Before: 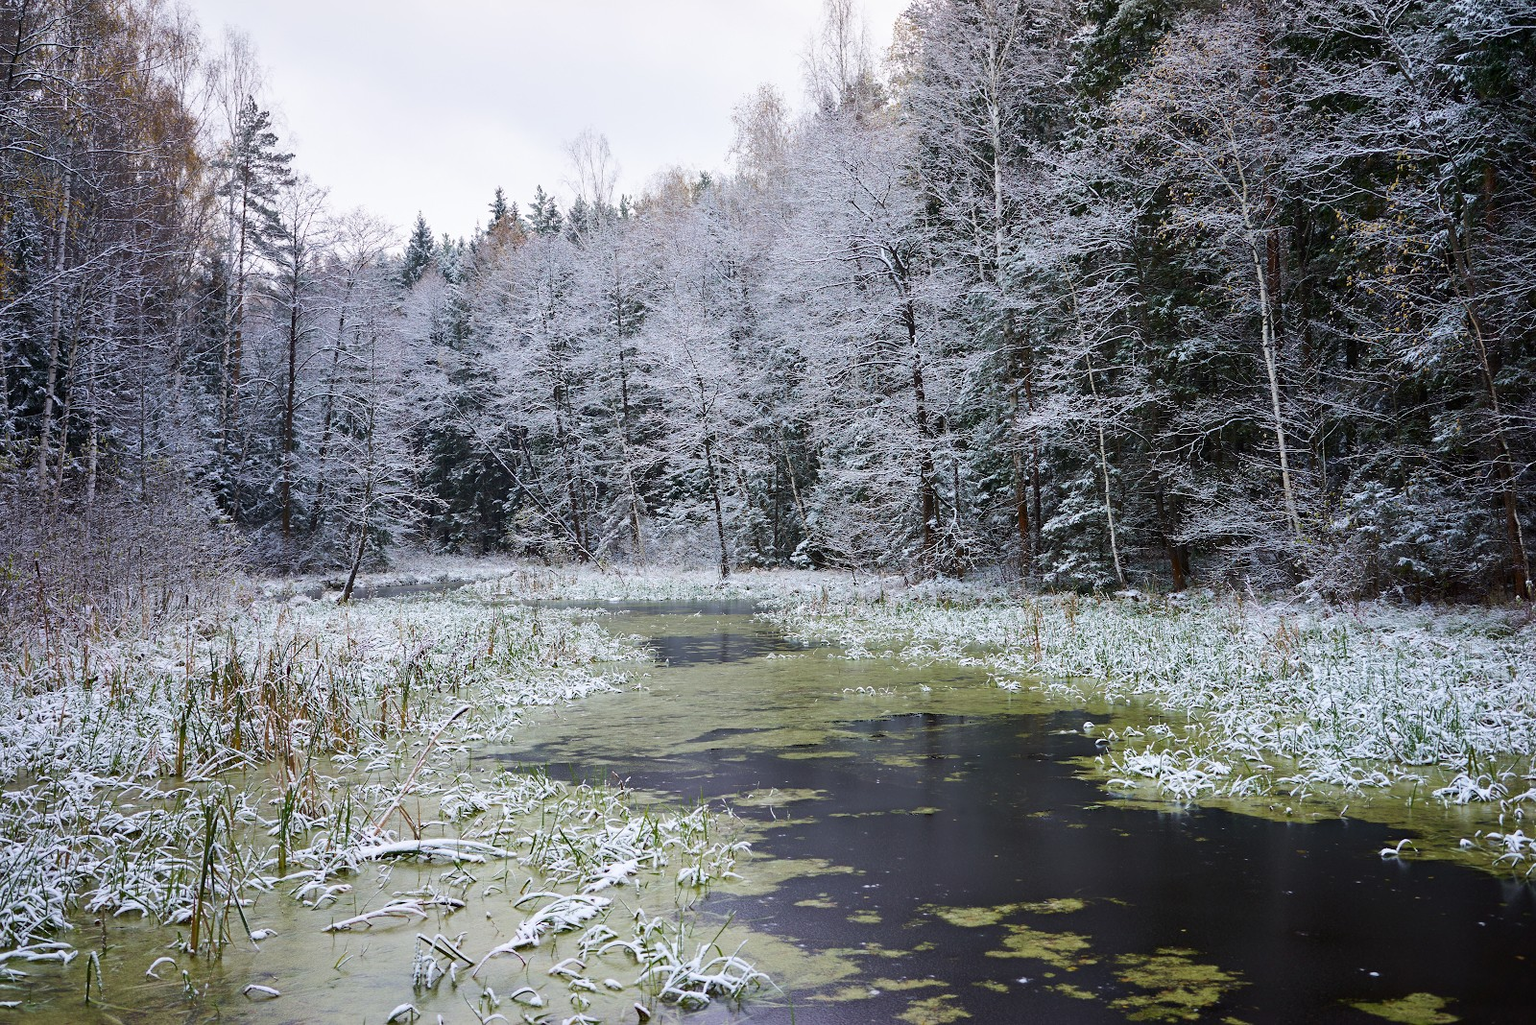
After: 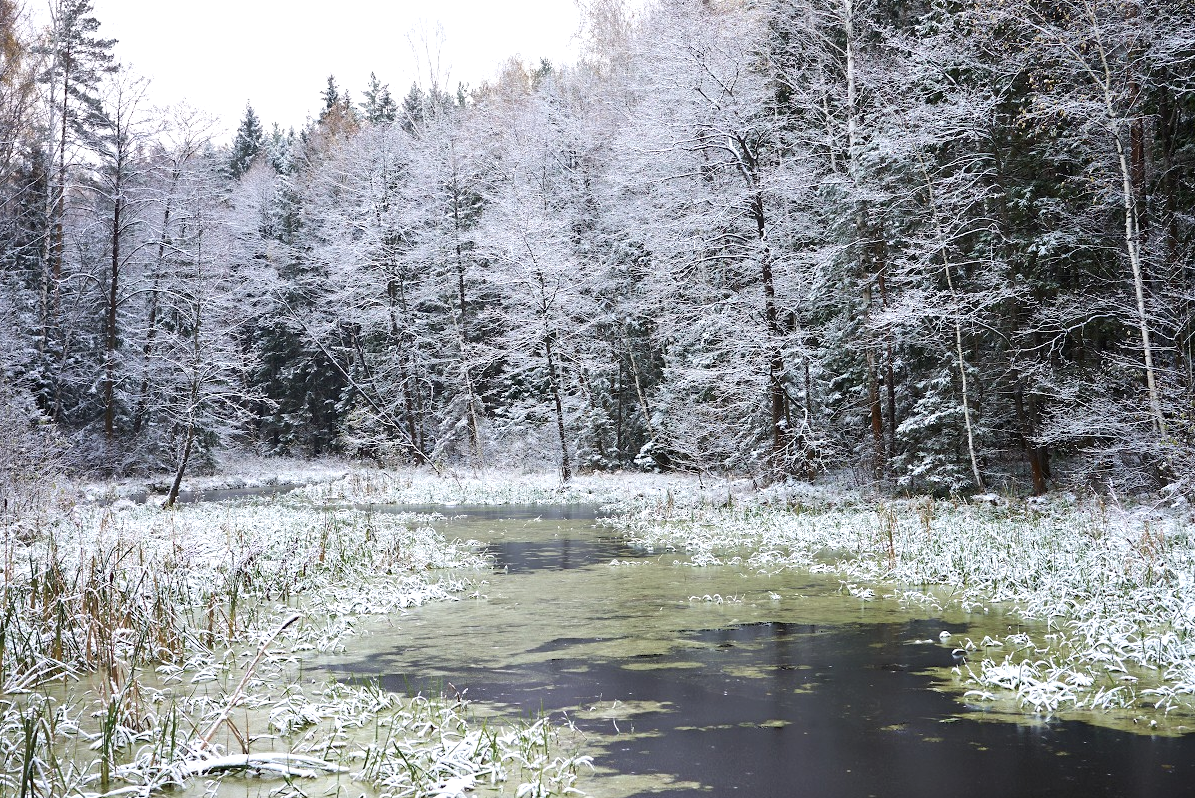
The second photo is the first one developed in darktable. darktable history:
crop and rotate: left 11.831%, top 11.346%, right 13.429%, bottom 13.899%
exposure: exposure 0.496 EV, compensate highlight preservation false
color balance: input saturation 80.07%
